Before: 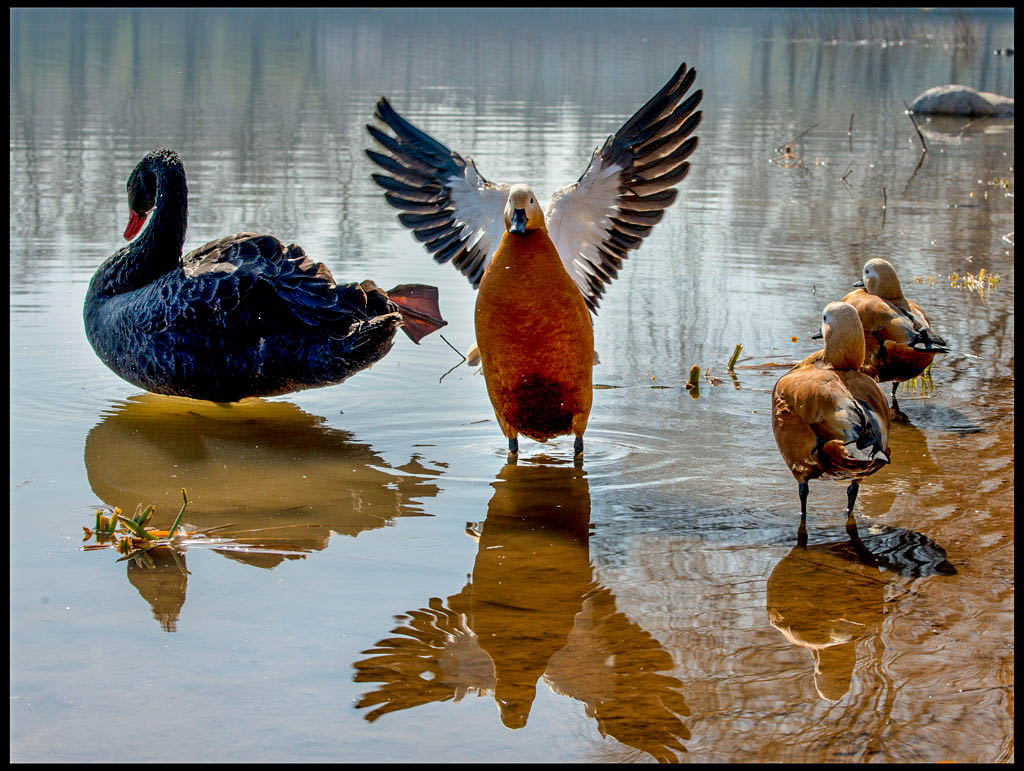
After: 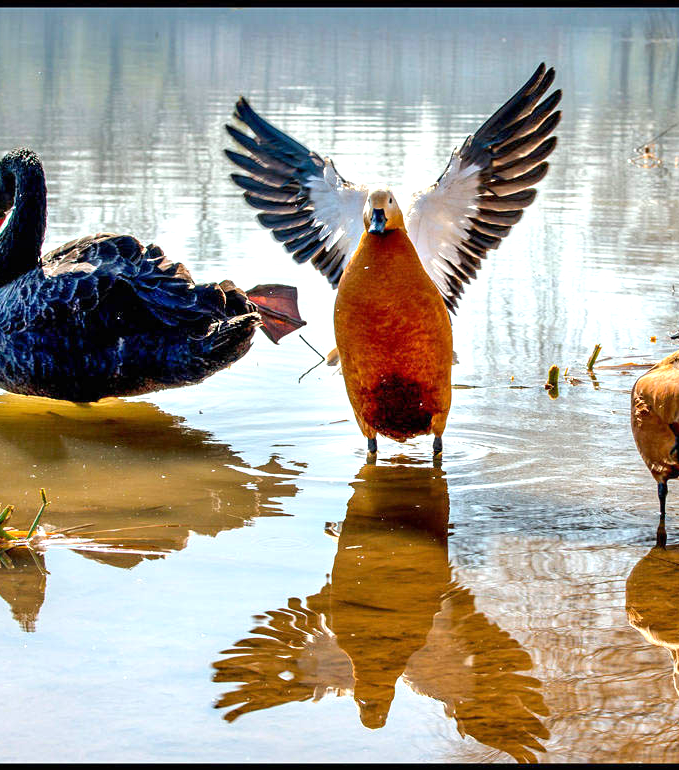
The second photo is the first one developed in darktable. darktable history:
crop and rotate: left 13.81%, right 19.785%
exposure: black level correction 0, exposure 0.889 EV, compensate highlight preservation false
